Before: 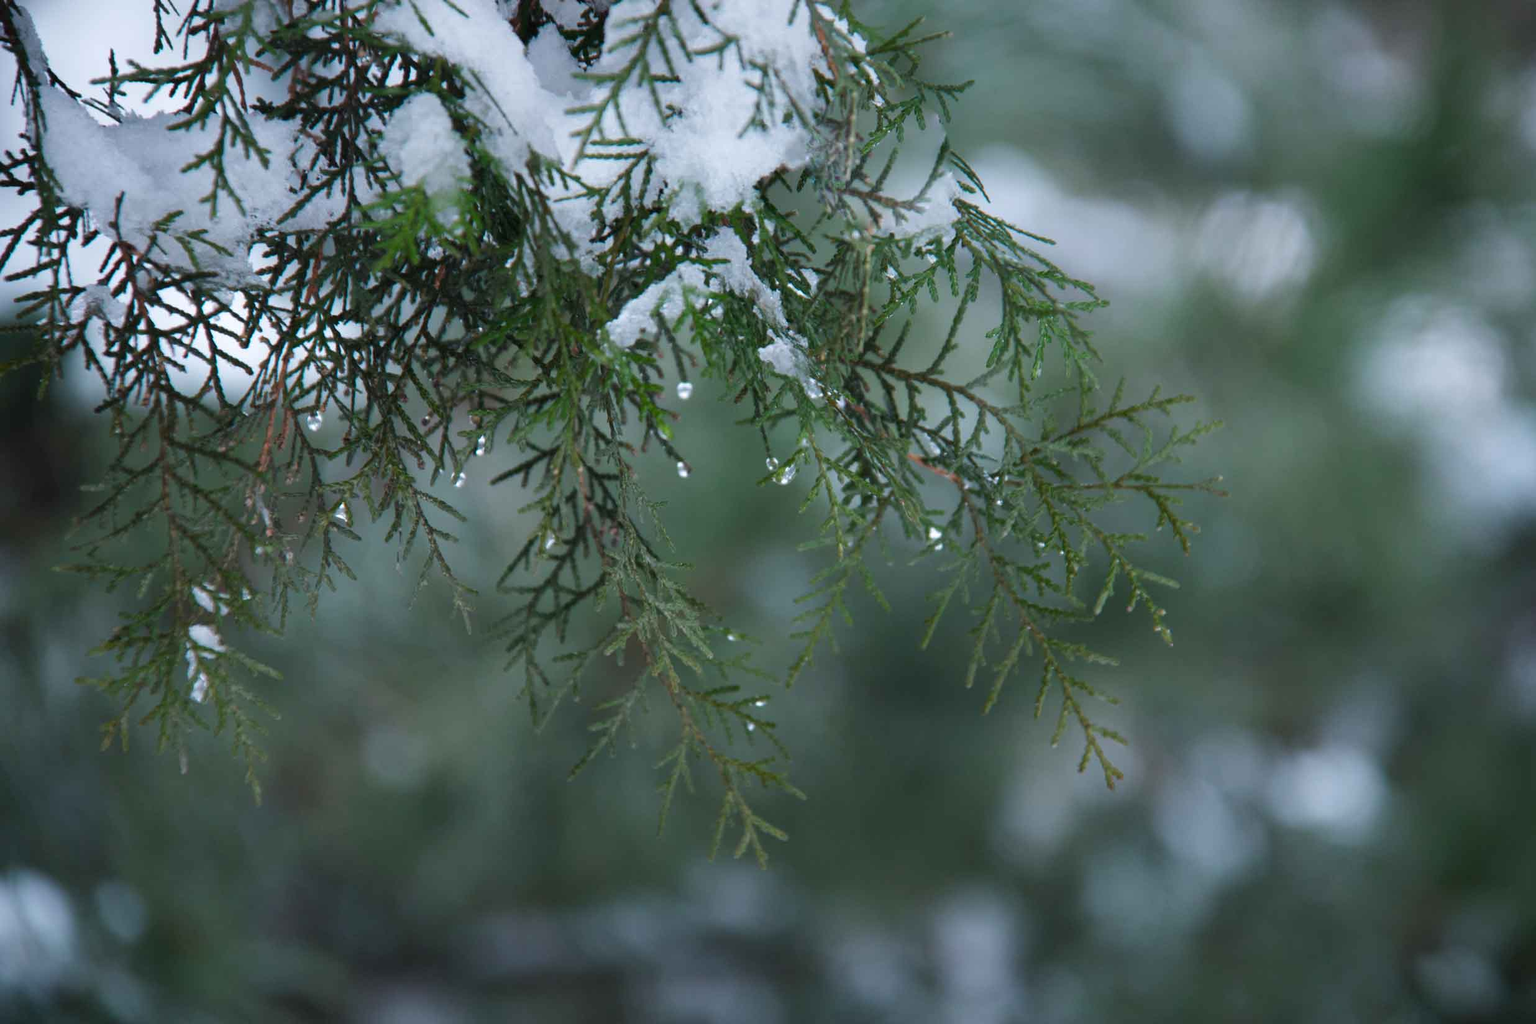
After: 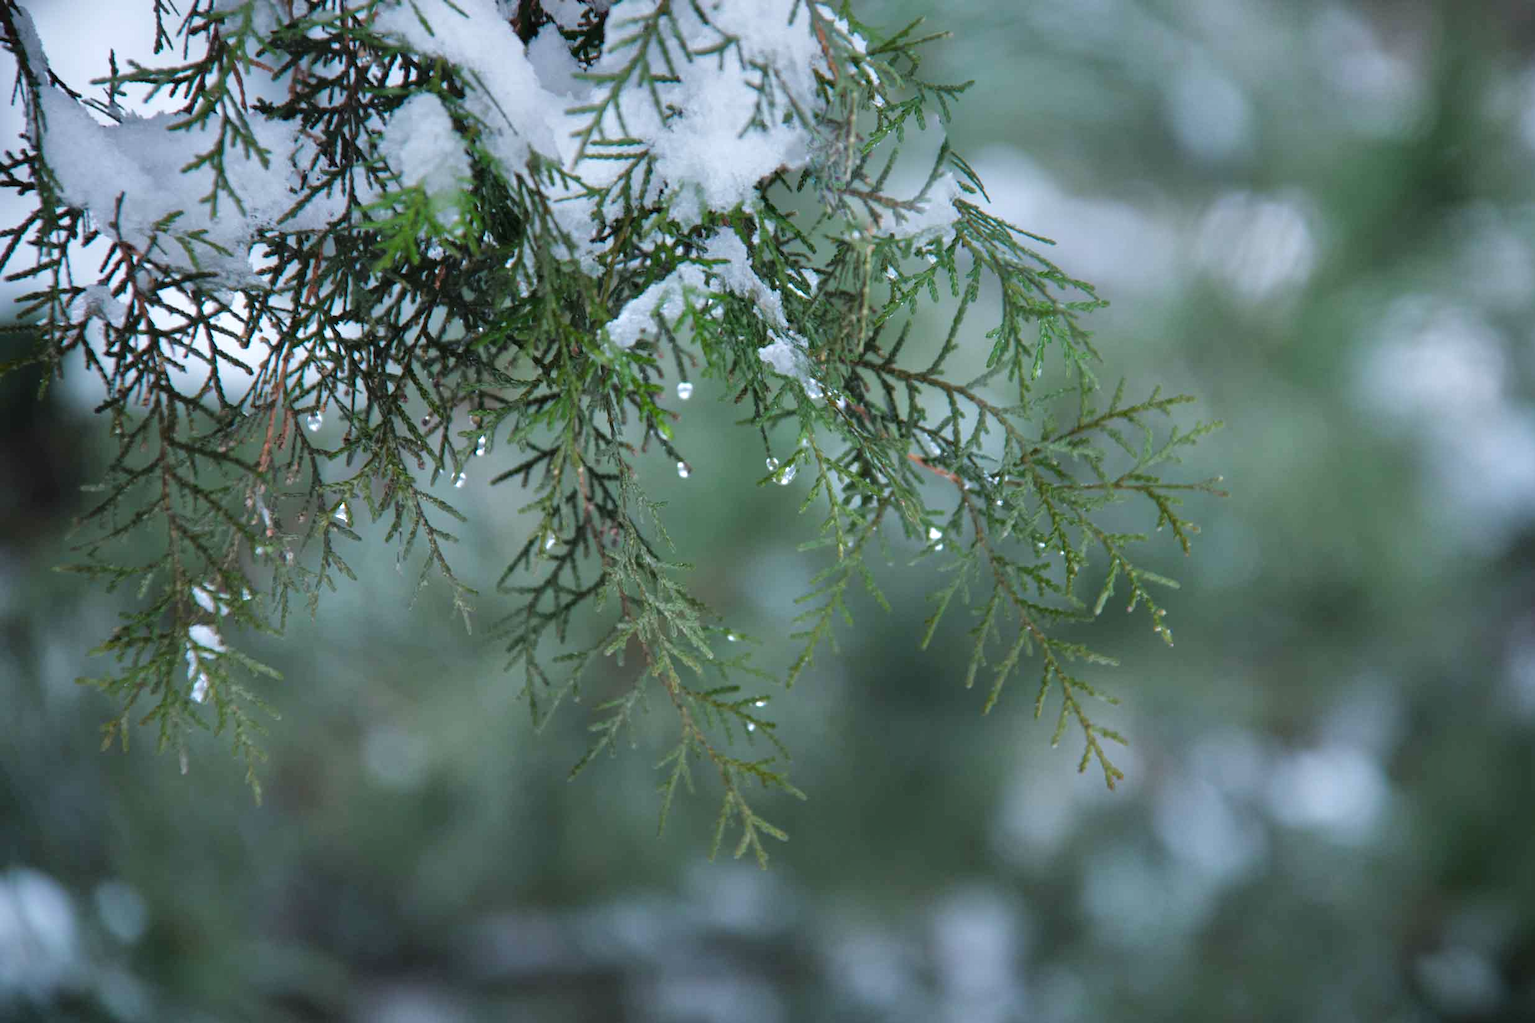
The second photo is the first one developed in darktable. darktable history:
tone equalizer: -8 EV 0.001 EV, -7 EV -0.004 EV, -6 EV 0.009 EV, -5 EV 0.032 EV, -4 EV 0.276 EV, -3 EV 0.644 EV, -2 EV 0.584 EV, -1 EV 0.187 EV, +0 EV 0.024 EV
white balance: red 0.986, blue 1.01
